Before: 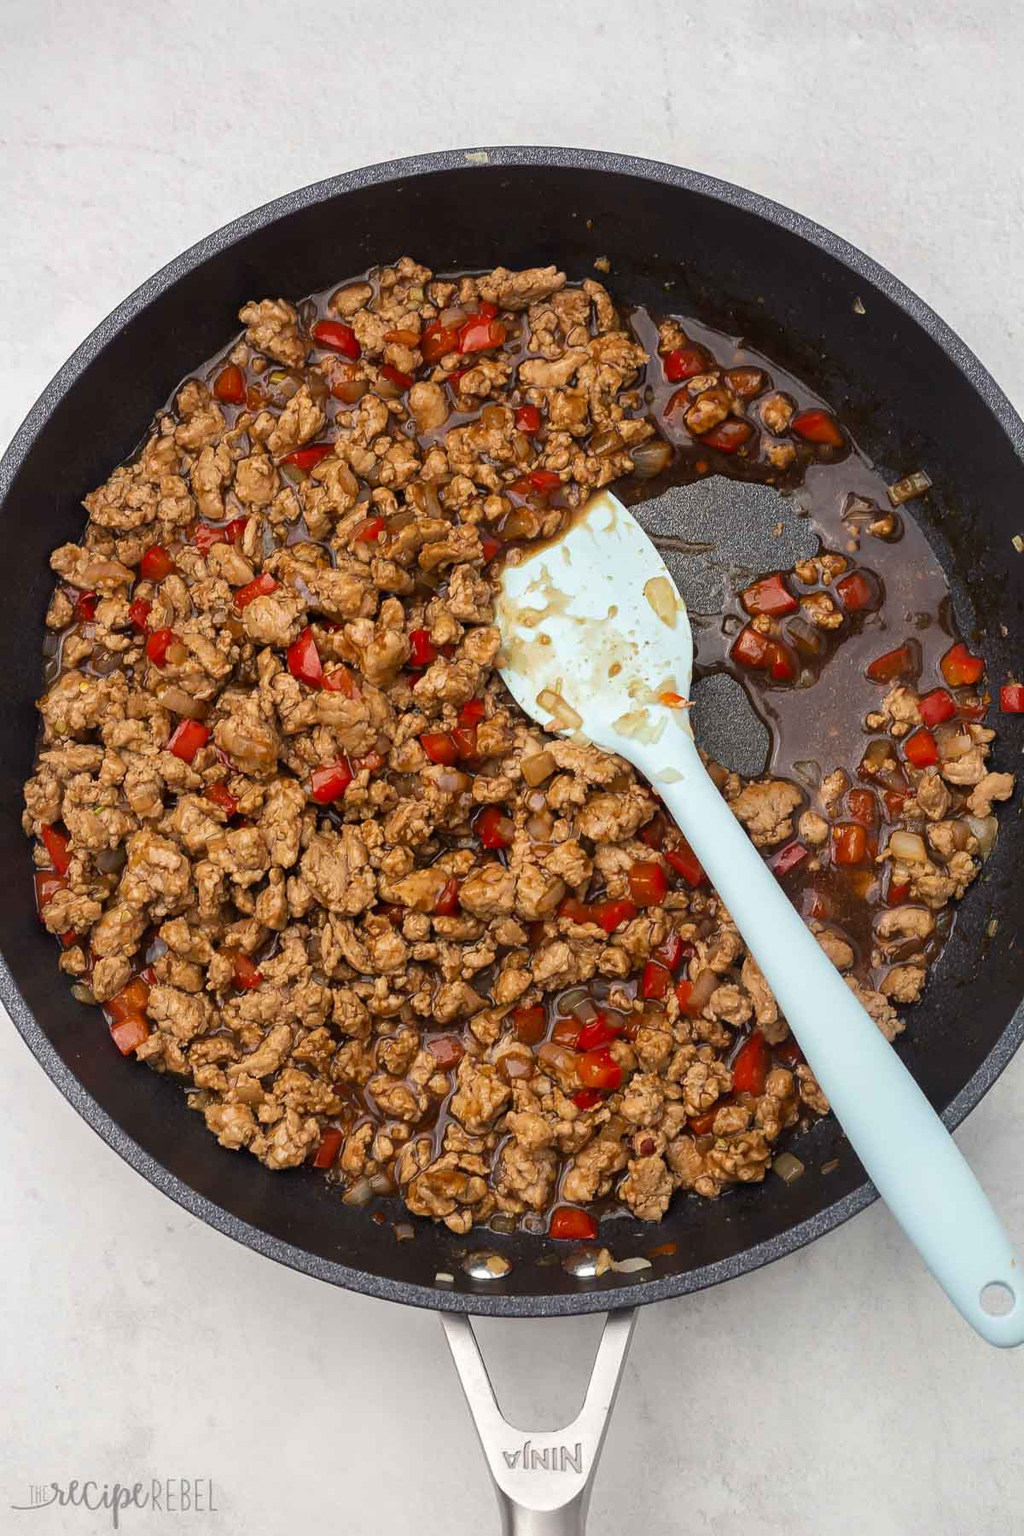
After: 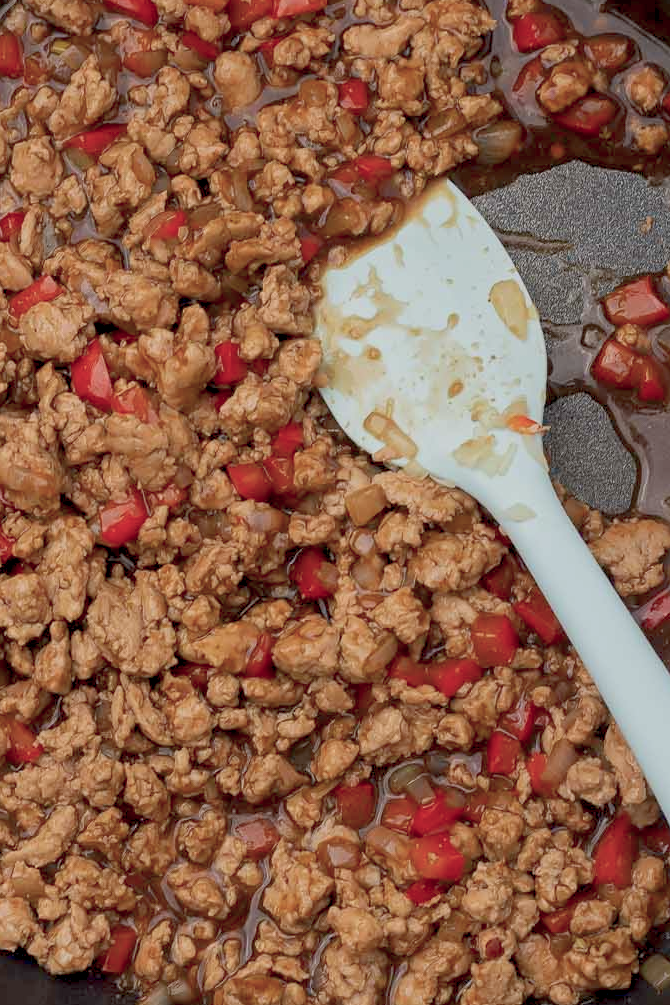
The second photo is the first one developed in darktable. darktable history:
crop and rotate: left 22.13%, top 22.054%, right 22.026%, bottom 22.102%
exposure: black level correction 0.007, compensate highlight preservation false
color balance rgb: perceptual saturation grading › global saturation -27.94%, hue shift -2.27°, contrast -21.26%
color balance: output saturation 110%
